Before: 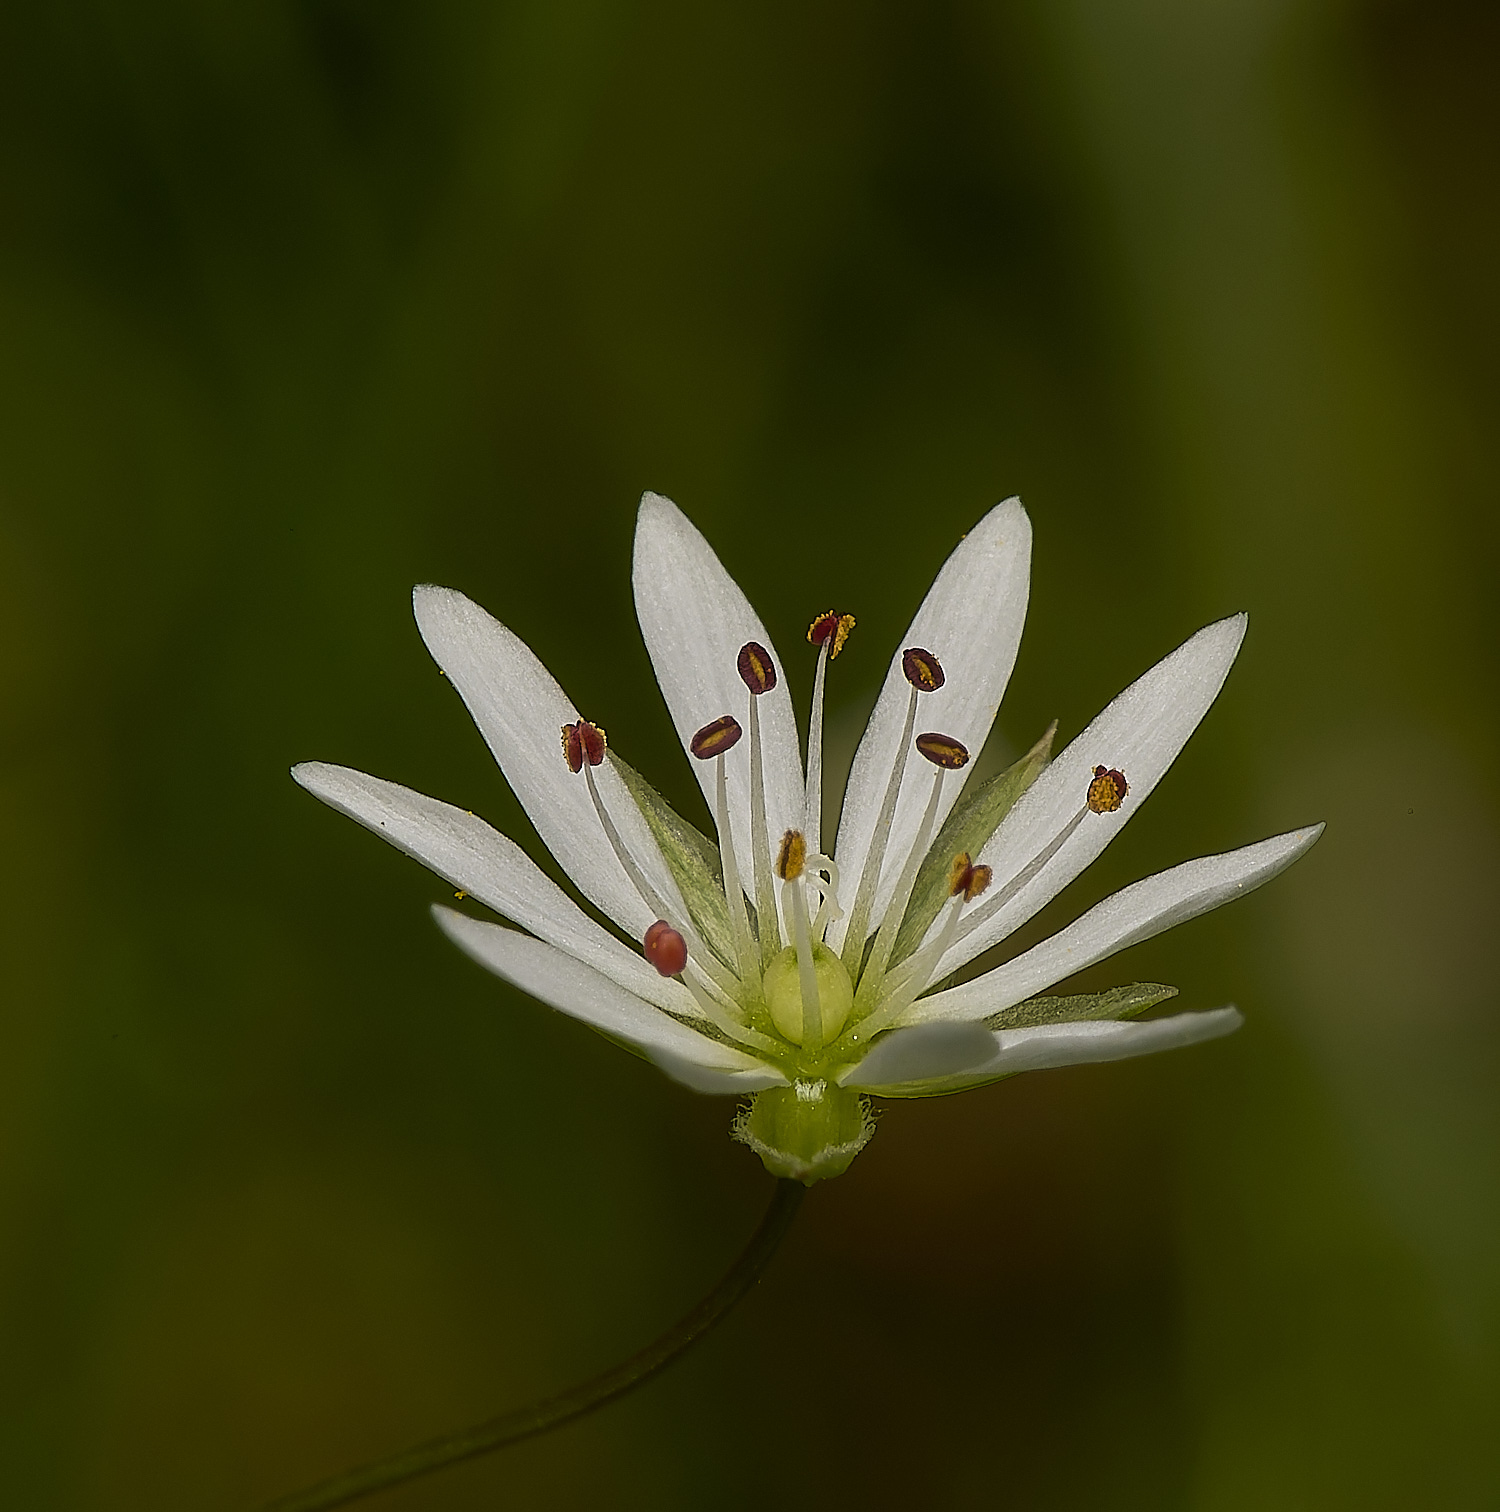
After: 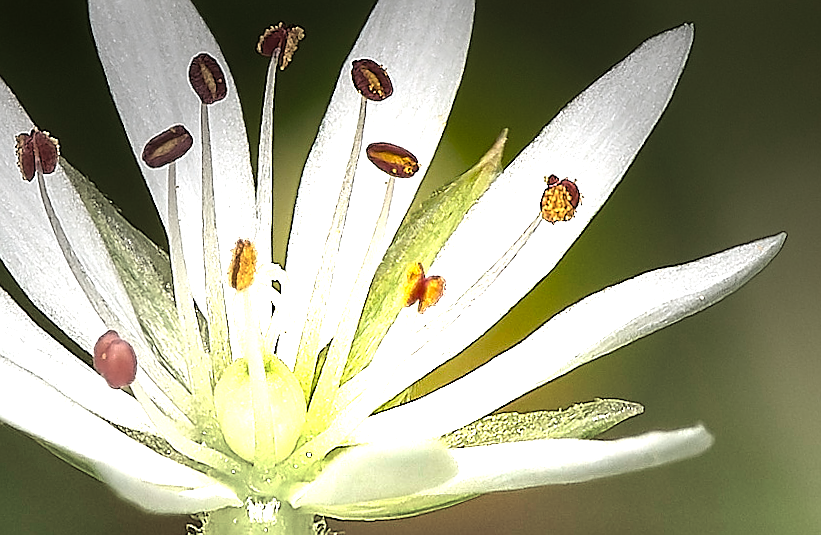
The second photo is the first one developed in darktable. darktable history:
rotate and perspective: rotation 0.128°, lens shift (vertical) -0.181, lens shift (horizontal) -0.044, shear 0.001, automatic cropping off
crop: left 36.607%, top 34.735%, right 13.146%, bottom 30.611%
vignetting: fall-off start 31.28%, fall-off radius 34.64%, brightness -0.575
white balance: red 0.983, blue 1.036
sharpen: radius 0.969, amount 0.604
exposure: exposure 1 EV, compensate highlight preservation false
graduated density: density -3.9 EV
levels: mode automatic, gray 50.8%
